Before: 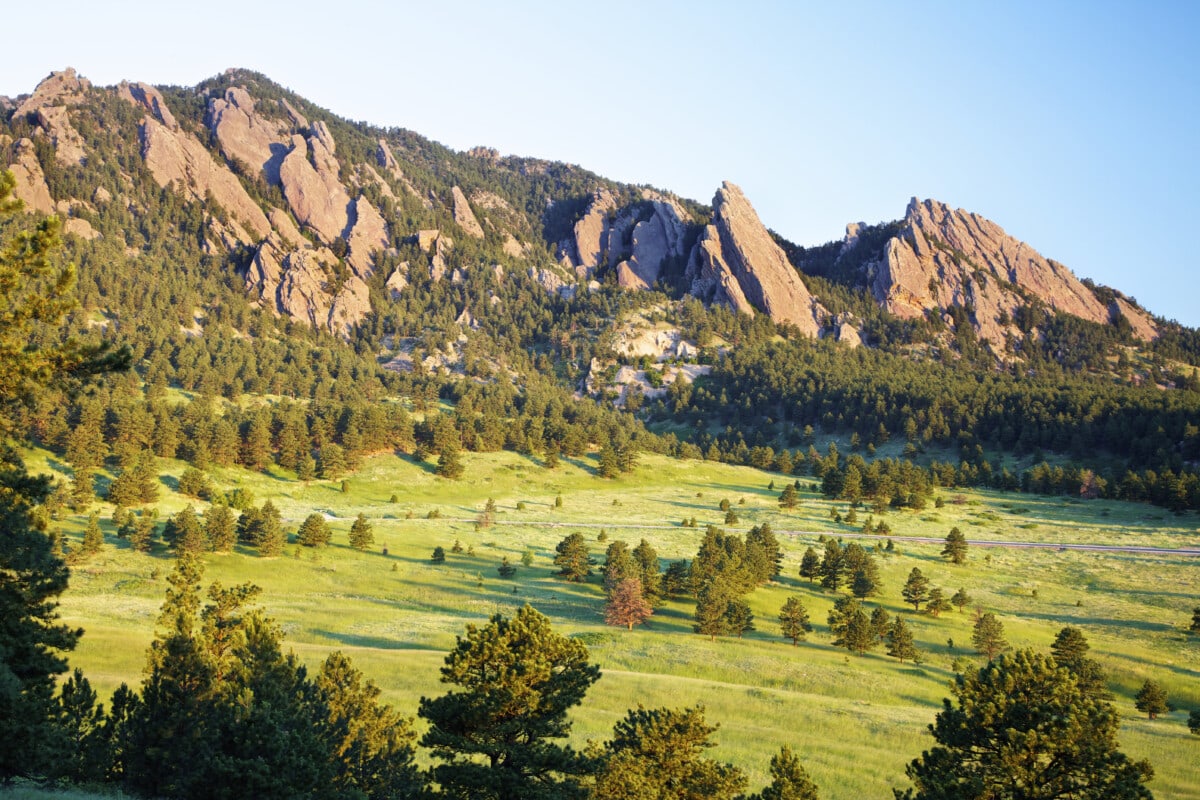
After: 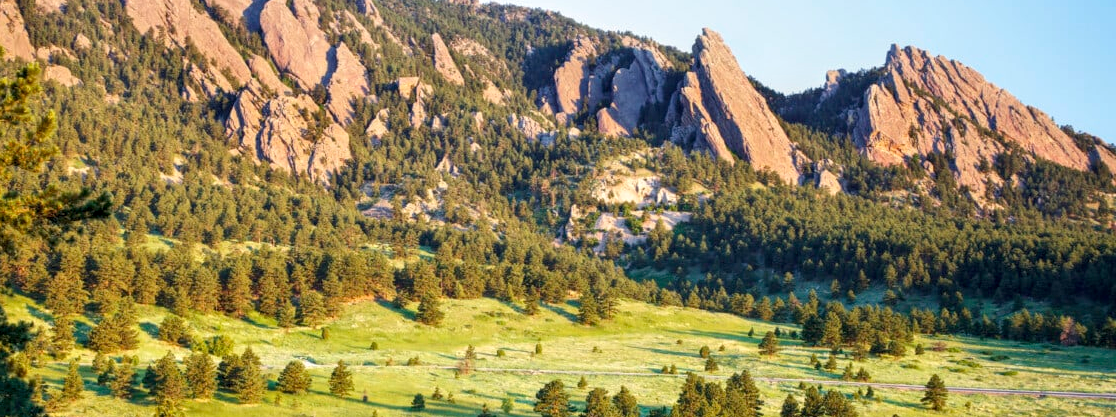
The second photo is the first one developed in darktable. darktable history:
crop: left 1.744%, top 19.225%, right 5.069%, bottom 28.357%
local contrast: on, module defaults
